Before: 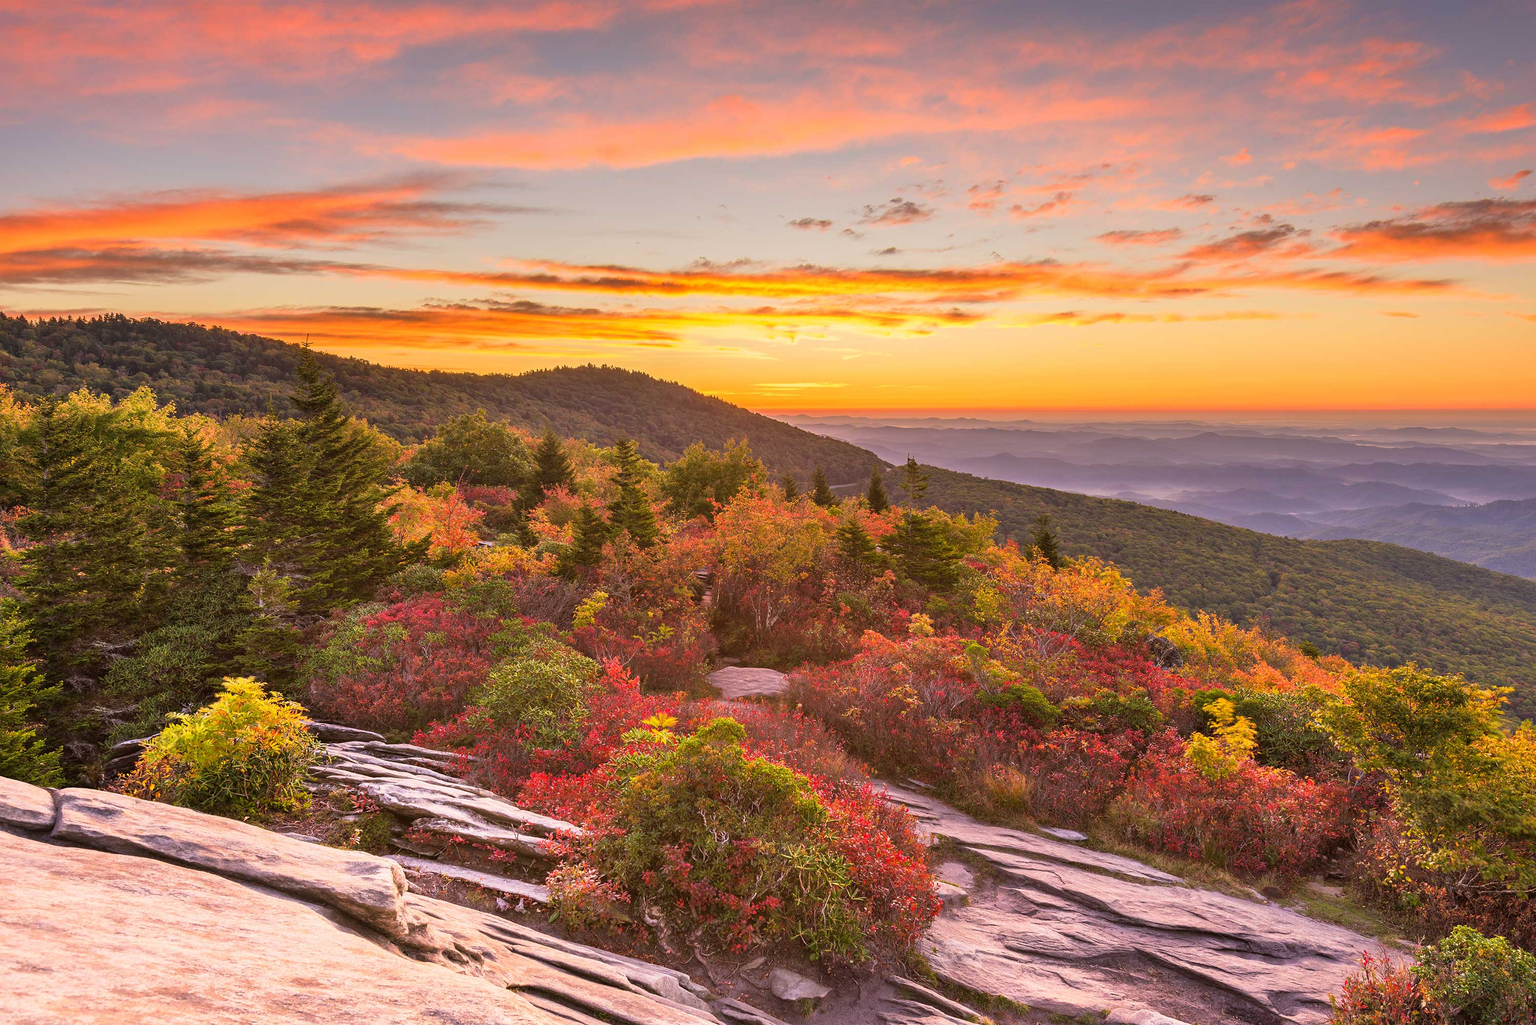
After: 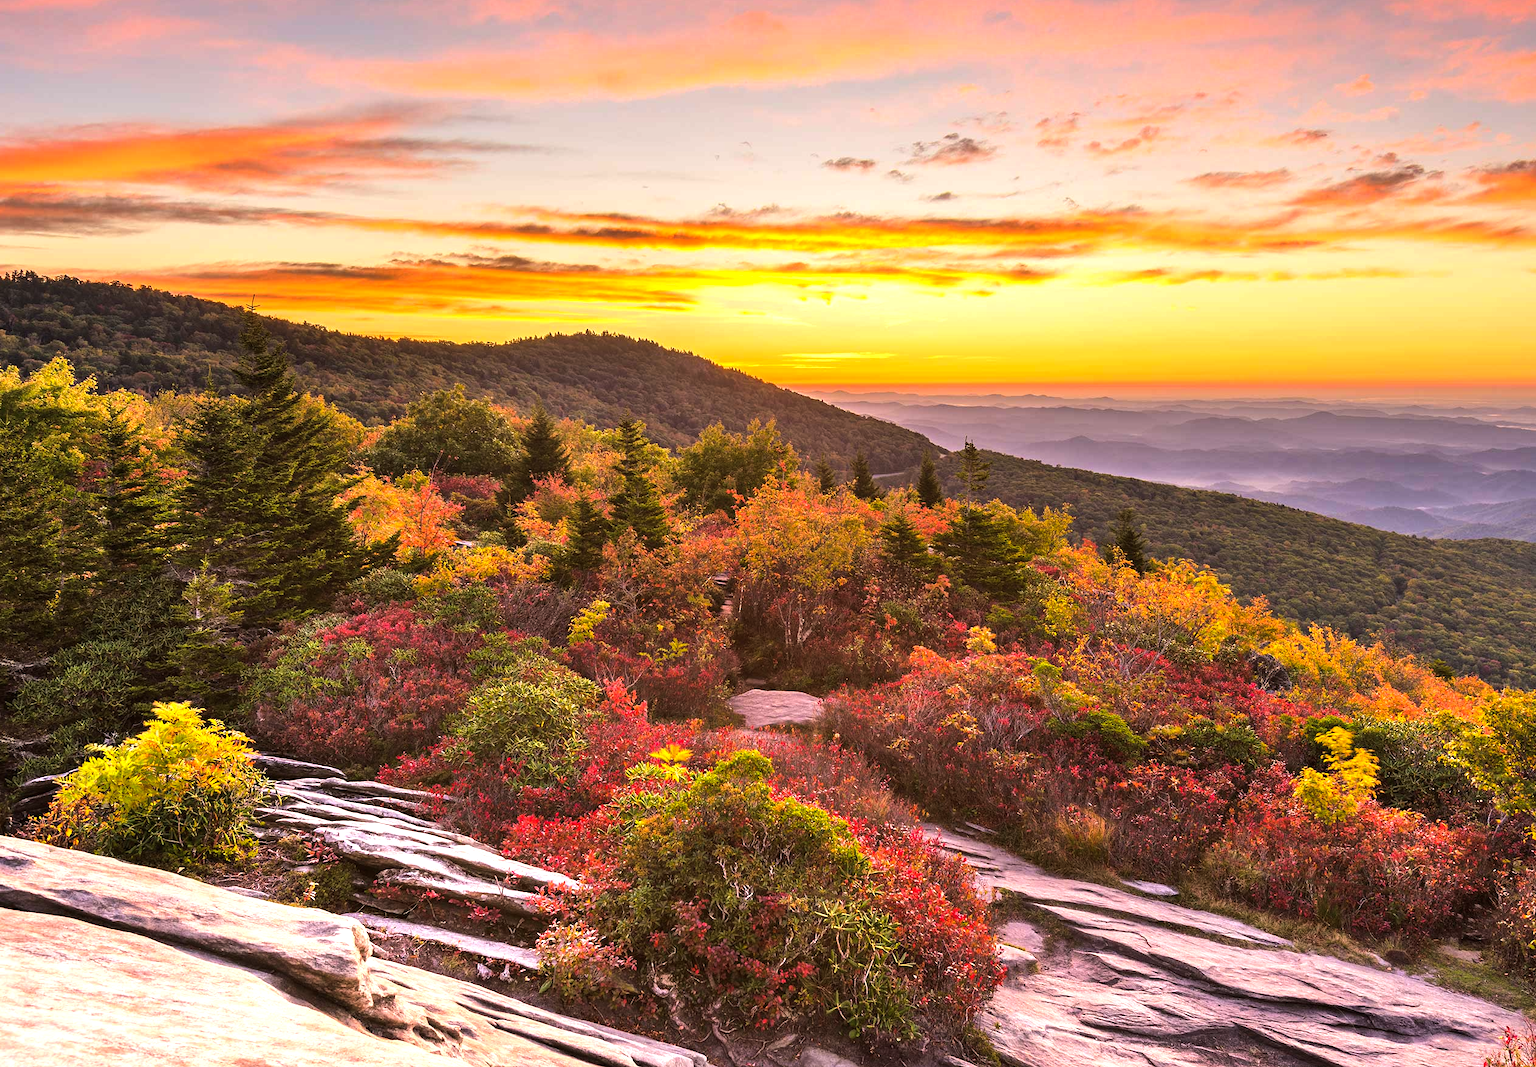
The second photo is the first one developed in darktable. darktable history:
color balance rgb: perceptual saturation grading › global saturation 0.413%, perceptual brilliance grading › highlights 17.268%, perceptual brilliance grading › mid-tones 30.843%, perceptual brilliance grading › shadows -31.85%, global vibrance 14.365%
exposure: compensate highlight preservation false
crop: left 6.142%, top 8.369%, right 9.543%, bottom 3.833%
